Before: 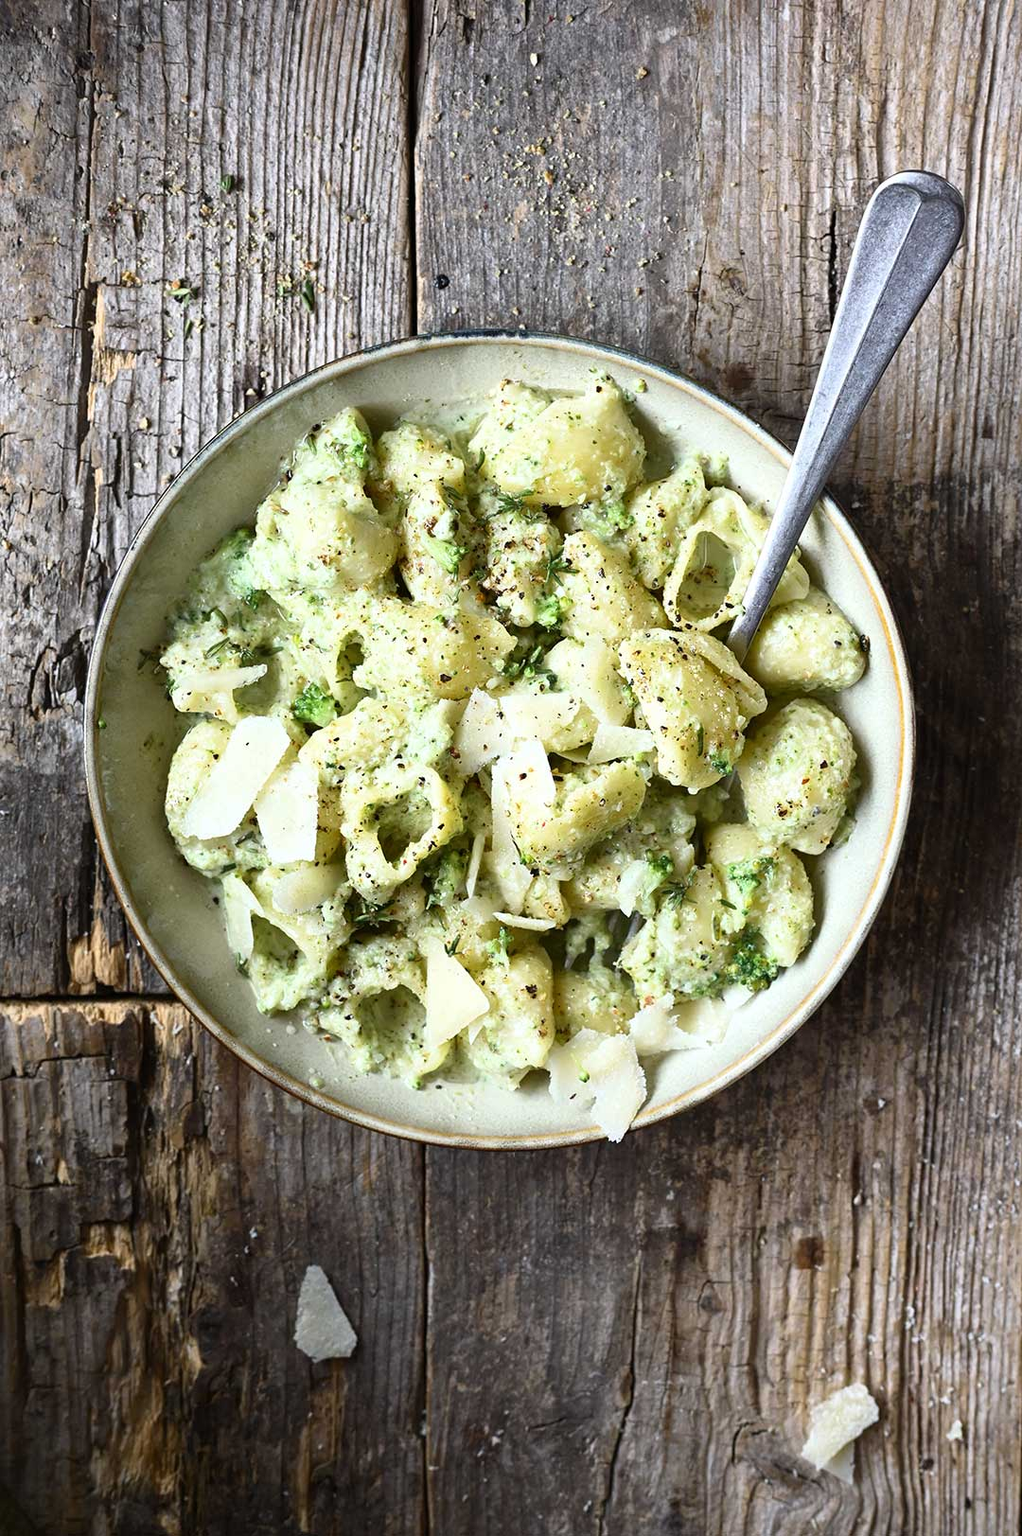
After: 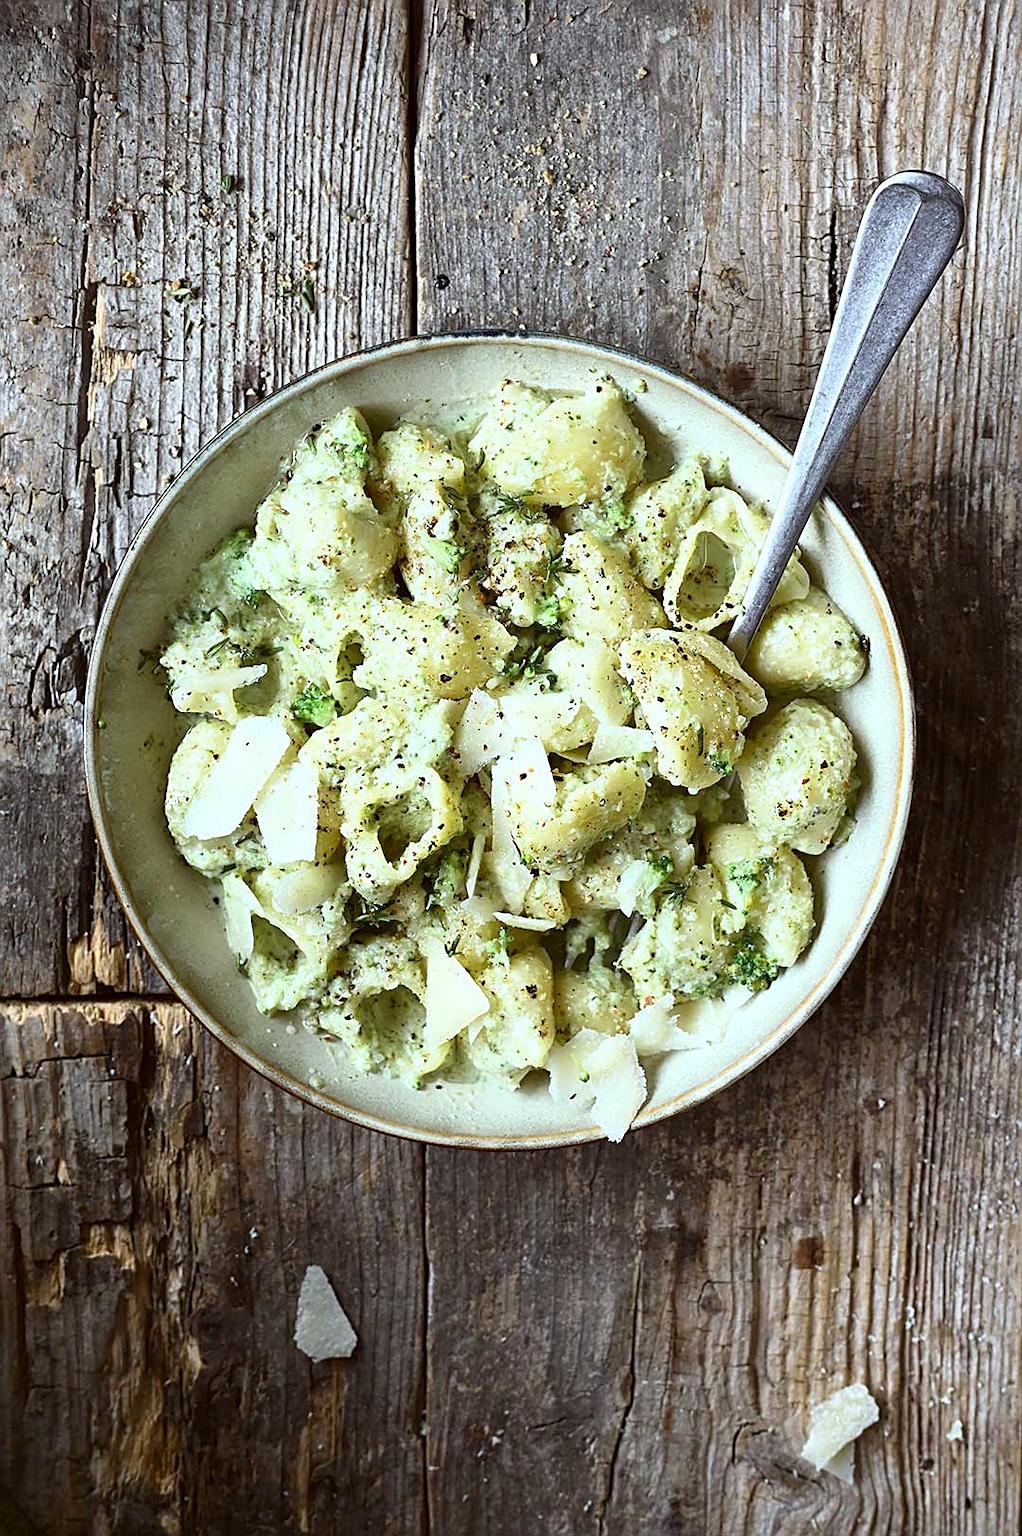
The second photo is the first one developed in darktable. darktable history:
sharpen: on, module defaults
color correction: highlights a* -4.98, highlights b* -3.76, shadows a* 3.83, shadows b* 4.08
